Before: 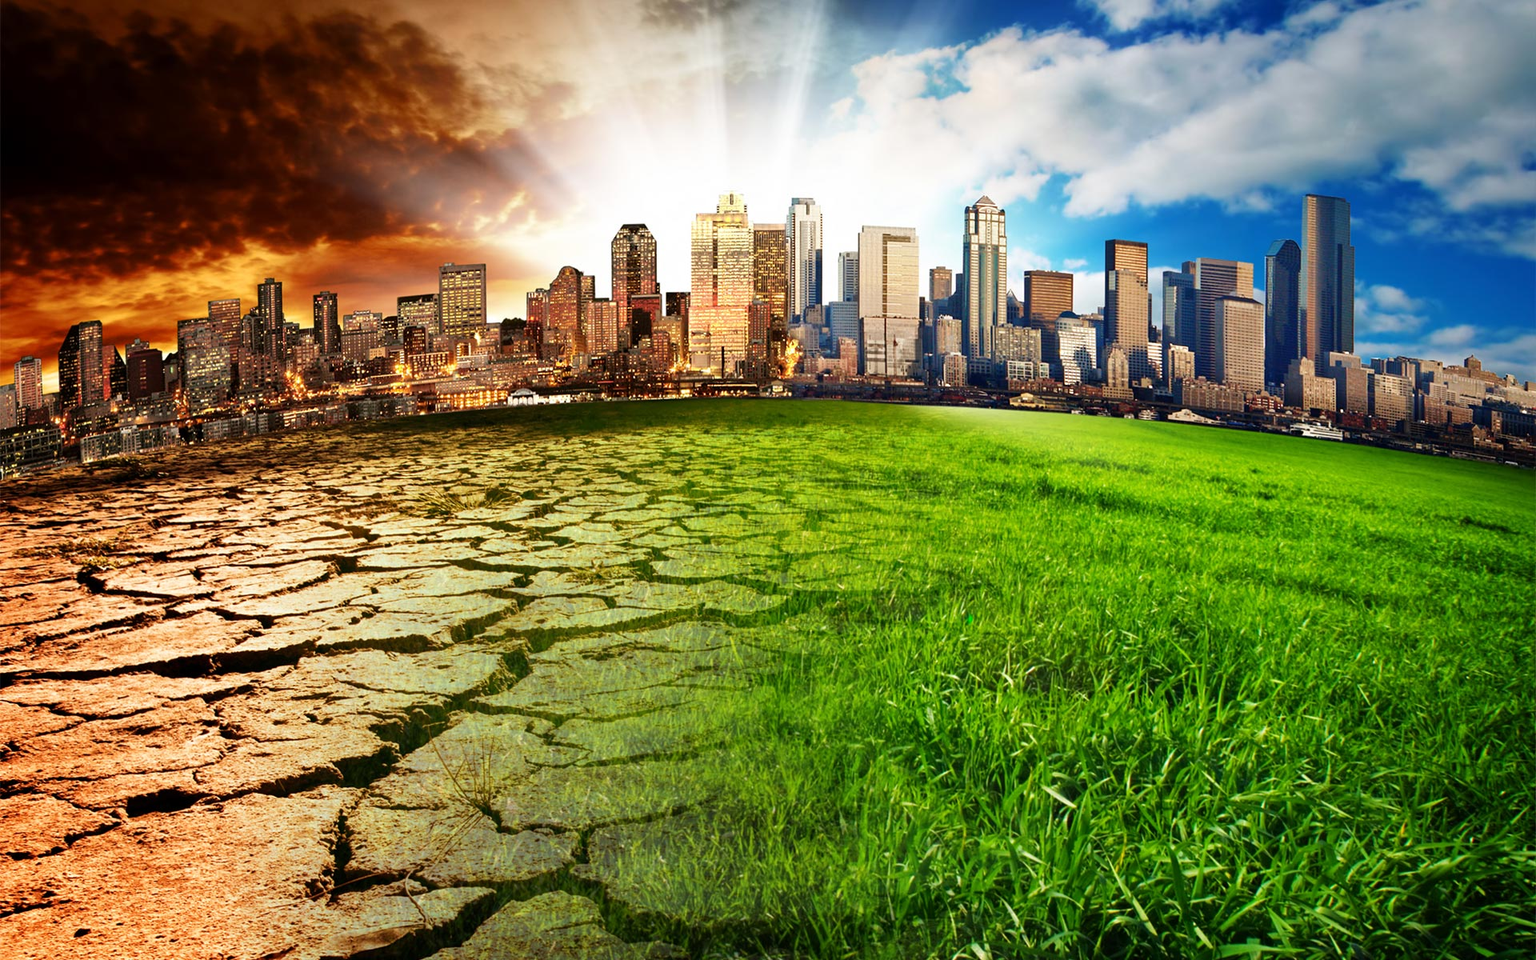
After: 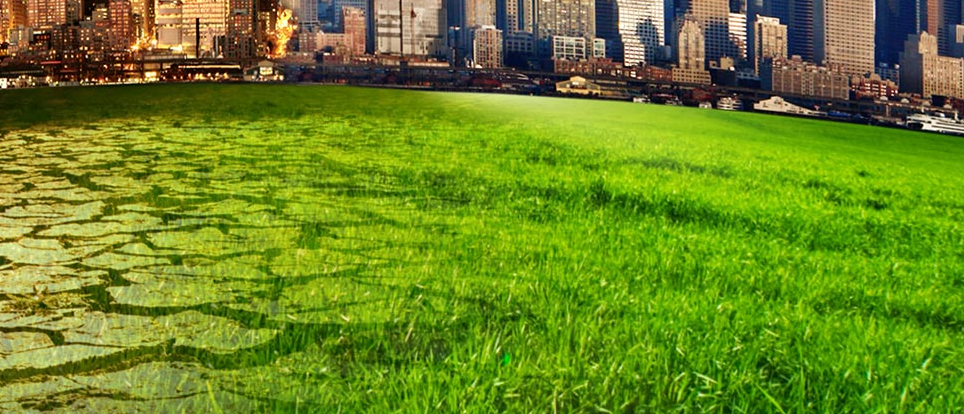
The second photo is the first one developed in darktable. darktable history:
crop: left 36.807%, top 34.639%, right 12.983%, bottom 30.843%
